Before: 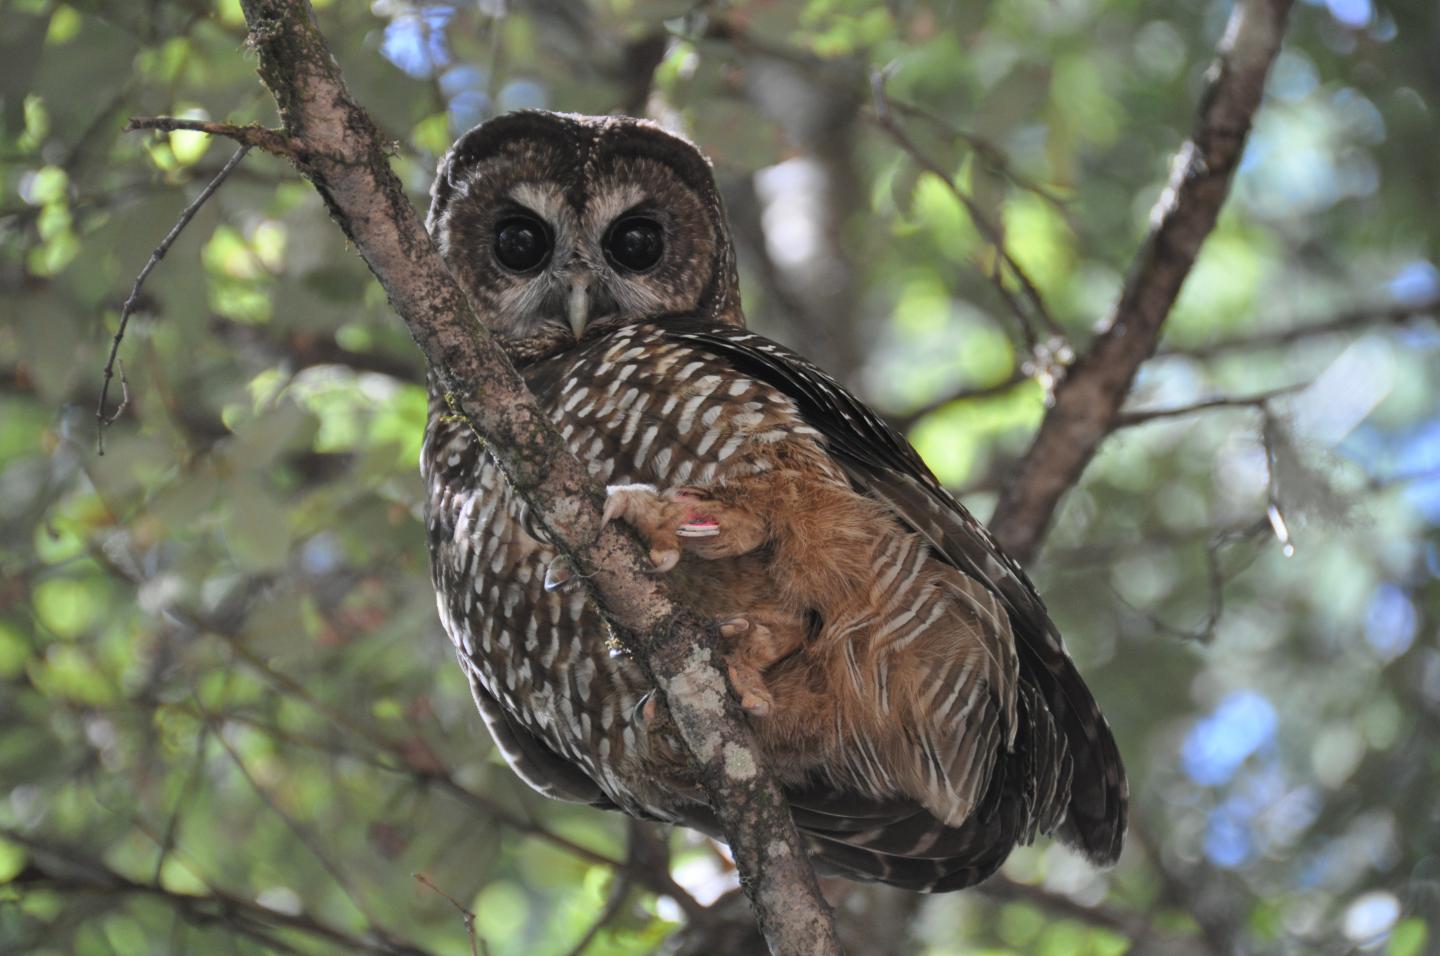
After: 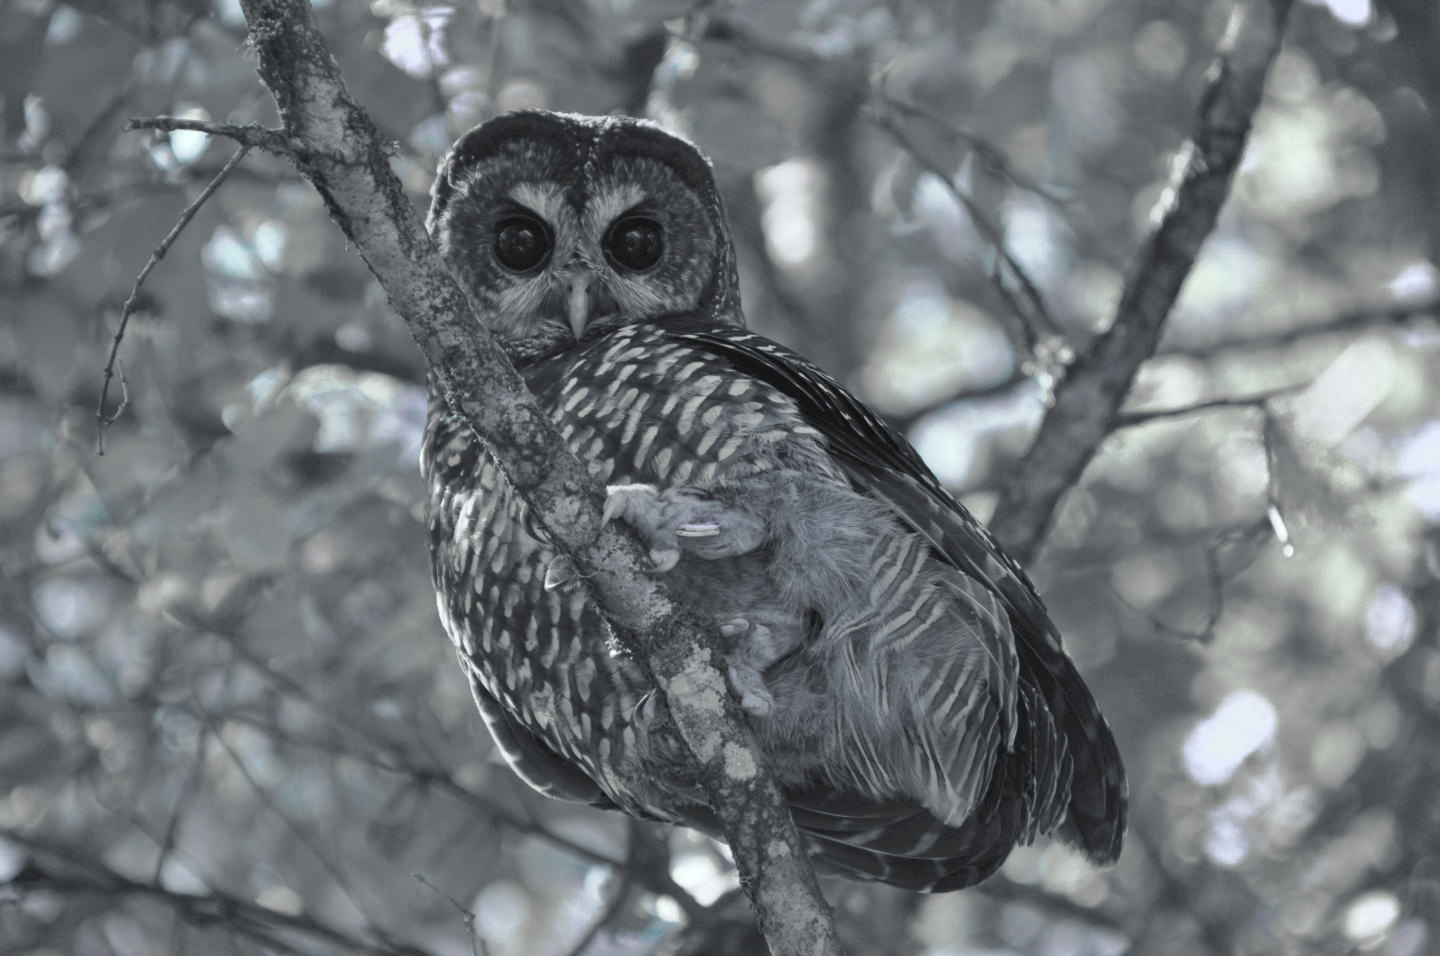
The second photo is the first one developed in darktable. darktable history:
tone curve: curves: ch0 [(0, 0) (0.003, 0.005) (0.011, 0.019) (0.025, 0.04) (0.044, 0.064) (0.069, 0.095) (0.1, 0.129) (0.136, 0.169) (0.177, 0.207) (0.224, 0.247) (0.277, 0.298) (0.335, 0.354) (0.399, 0.416) (0.468, 0.478) (0.543, 0.553) (0.623, 0.634) (0.709, 0.709) (0.801, 0.817) (0.898, 0.912) (1, 1)], preserve colors none
color look up table: target L [99.15, 85.2, 71.55, 94.74, 87.91, 75, 80.95, 90.35, 75.73, 72.44, 52.79, 62, 46.39, 50.89, 53.88, 21.05, 93.63, 90.9, 78.77, 78.95, 75.23, 77.75, 69.41, 65.41, 51.37, 60.09, 24.89, 30.79, 0, 94.96, 87.97, 91.62, 79.61, 64.73, 58.49, 61.65, 59.88, 87.32, 77.73, 49.62, 62.27, 31.24, 26.15, 25.89, 90.67, 91.83, 77.5, 75.62, 30.65], target a [-9.101, -34.43, 20.24, -8.925, 4.558, 11.2, -5.178, -13.55, -12.52, 0.041, -1.291, -2.524, 14.03, -25.72, -8.427, -0.595, -8.991, -34.64, 1.917, -7.204, -7.215, 12.66, 21.08, 12.49, -3.924, 4.528, 0.015, 6.869, 0, 0.807, 4.173, 1.56, 11.93, -1.125, 21.28, 2.98, 9.559, -2.107, 6.881, 16.16, 1.168, 14.94, 8.993, 3.175, -14.25, -6.284, 0.087, -6.242, -2.052], target b [6.689, 2.079, -36.55, 21.53, -0.017, -25.47, -6.282, 18.01, -6.098, 15.78, -24.28, 1.5, -12.46, 1.073, 7.557, -6.656, -11.6, 2.455, -12.7, -27.13, -16.53, -29.7, -42.96, -21.81, -6.398, -22.68, -3.408, -14.23, 0, -6.8, -21.03, -15.04, -27.88, 0.863, -58.48, -11.33, -30.99, -15.69, -22.99, -39.94, -9.702, -38.24, -22.14, -11.47, 1.409, -9.368, -4.28, -6.616, -5.551], num patches 49
